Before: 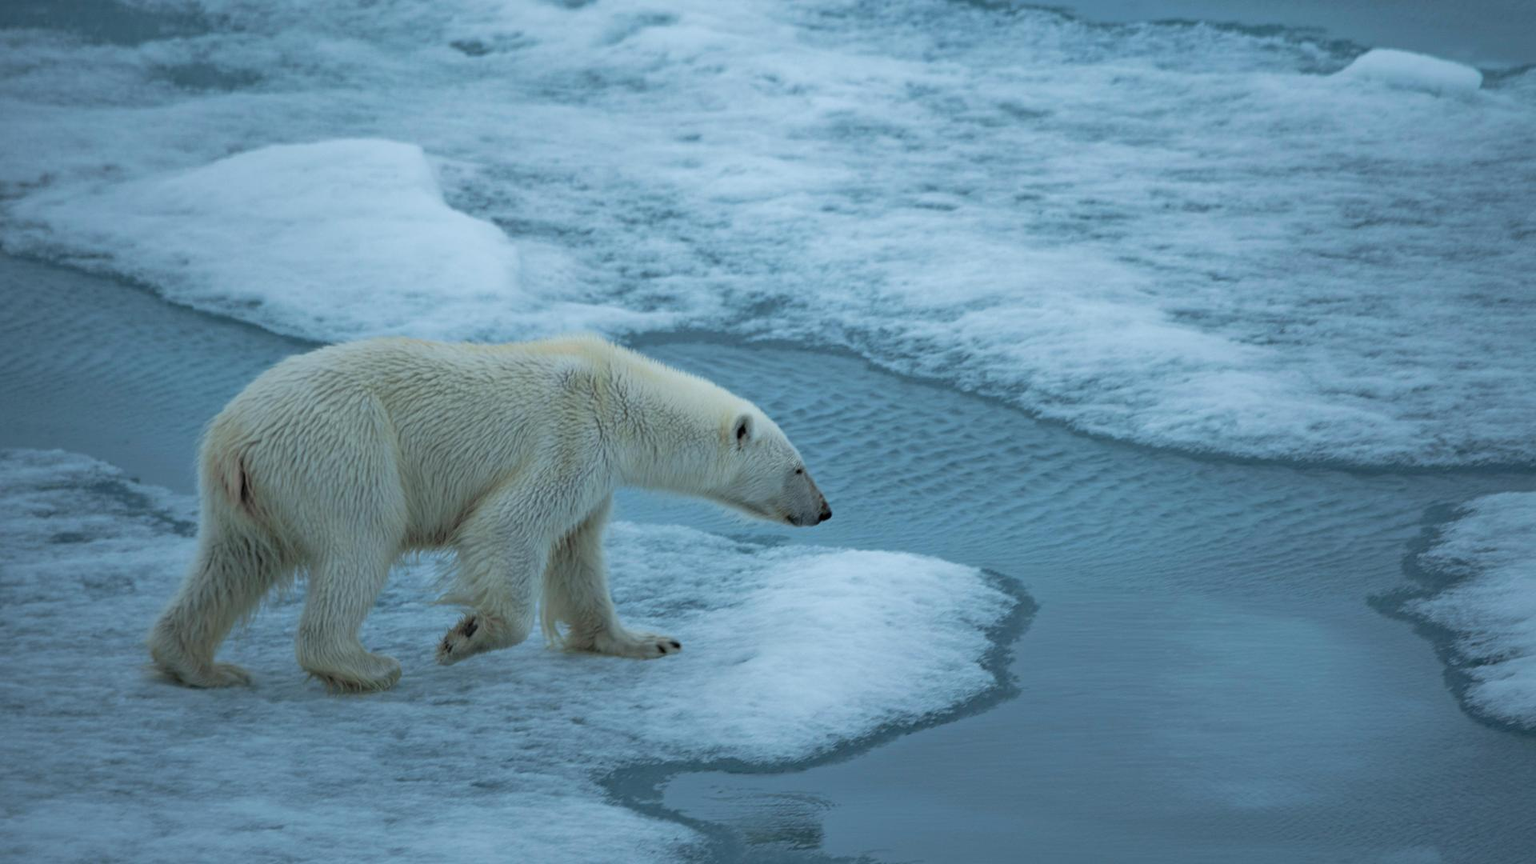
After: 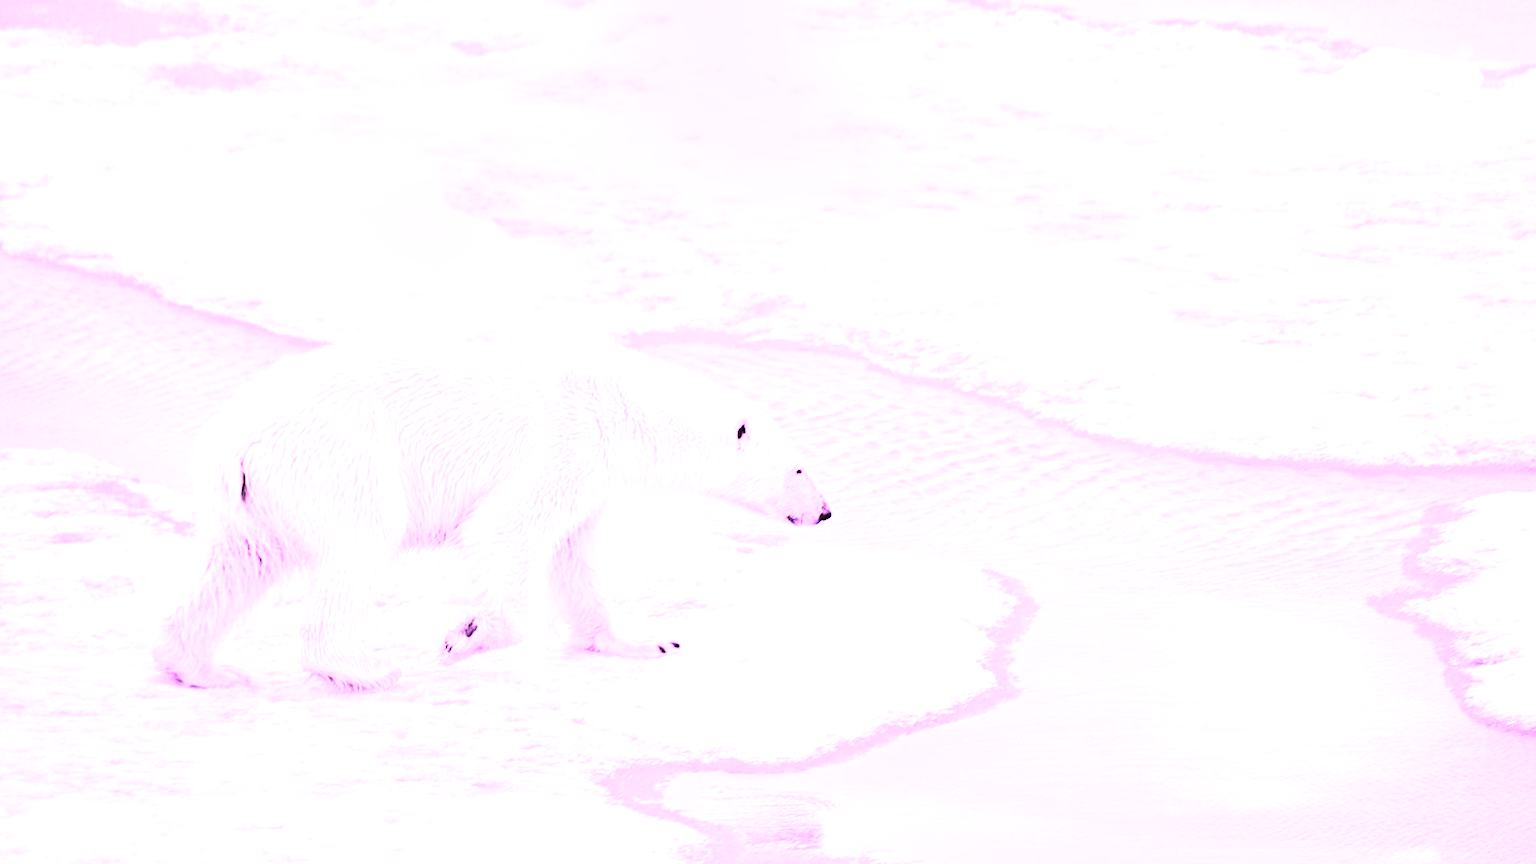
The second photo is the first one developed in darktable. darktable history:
shadows and highlights: shadows 20.55, highlights -20.99, soften with gaussian
contrast brightness saturation: brightness 0.18, saturation -0.5
white balance: red 8, blue 8
color correction: highlights a* -2.68, highlights b* 2.57
